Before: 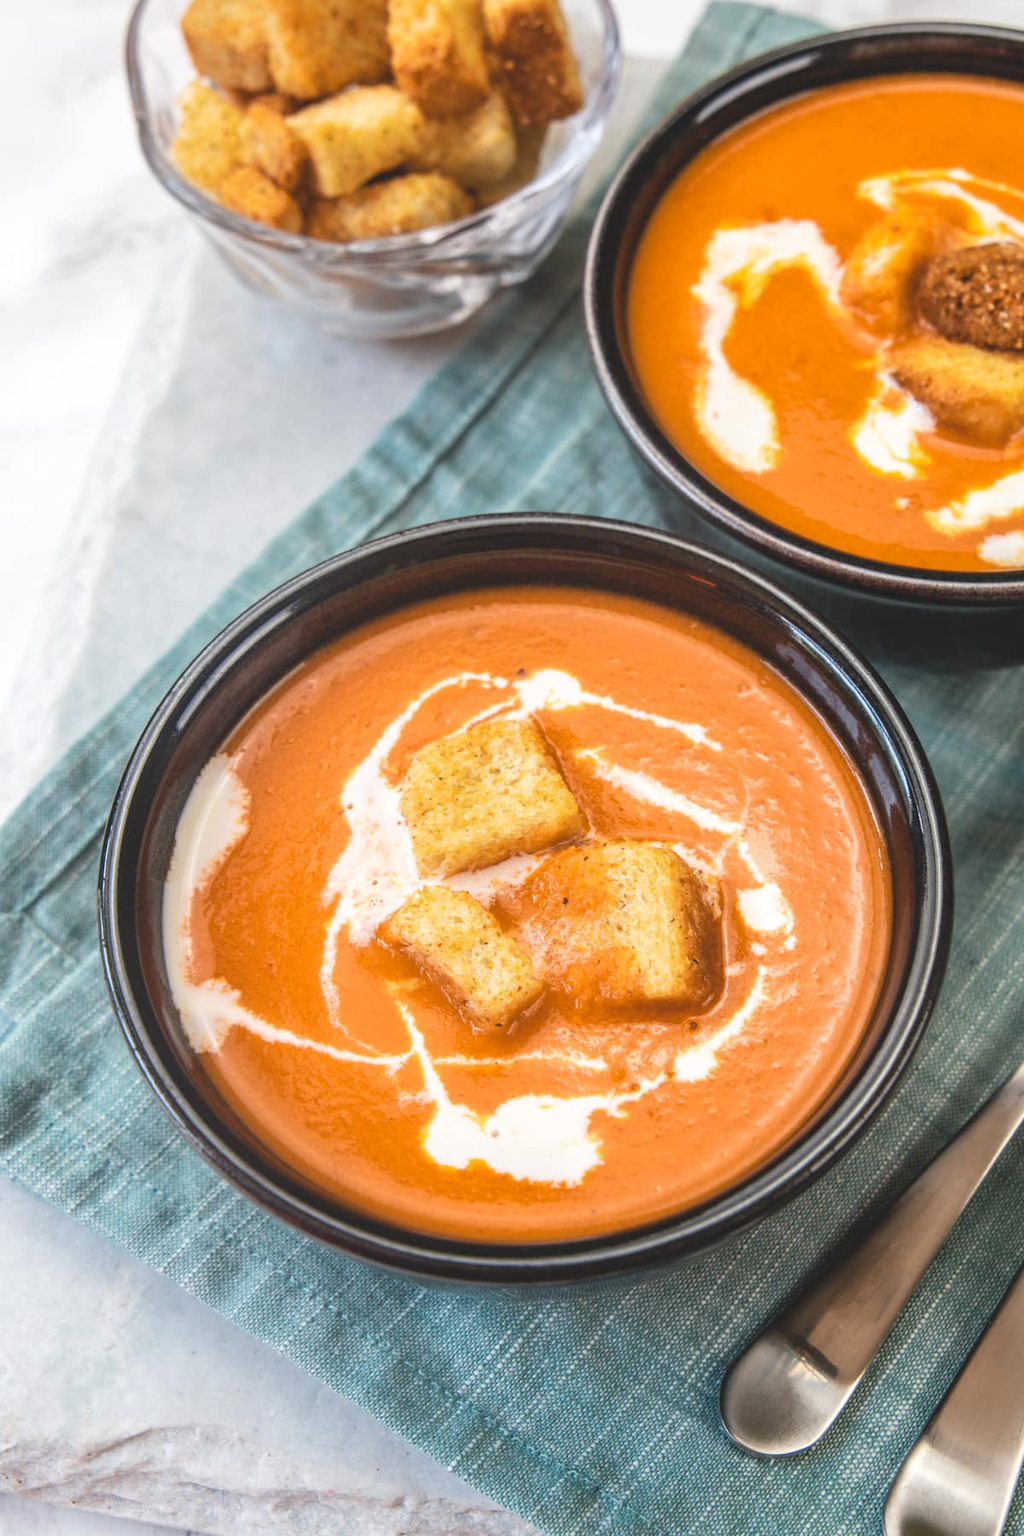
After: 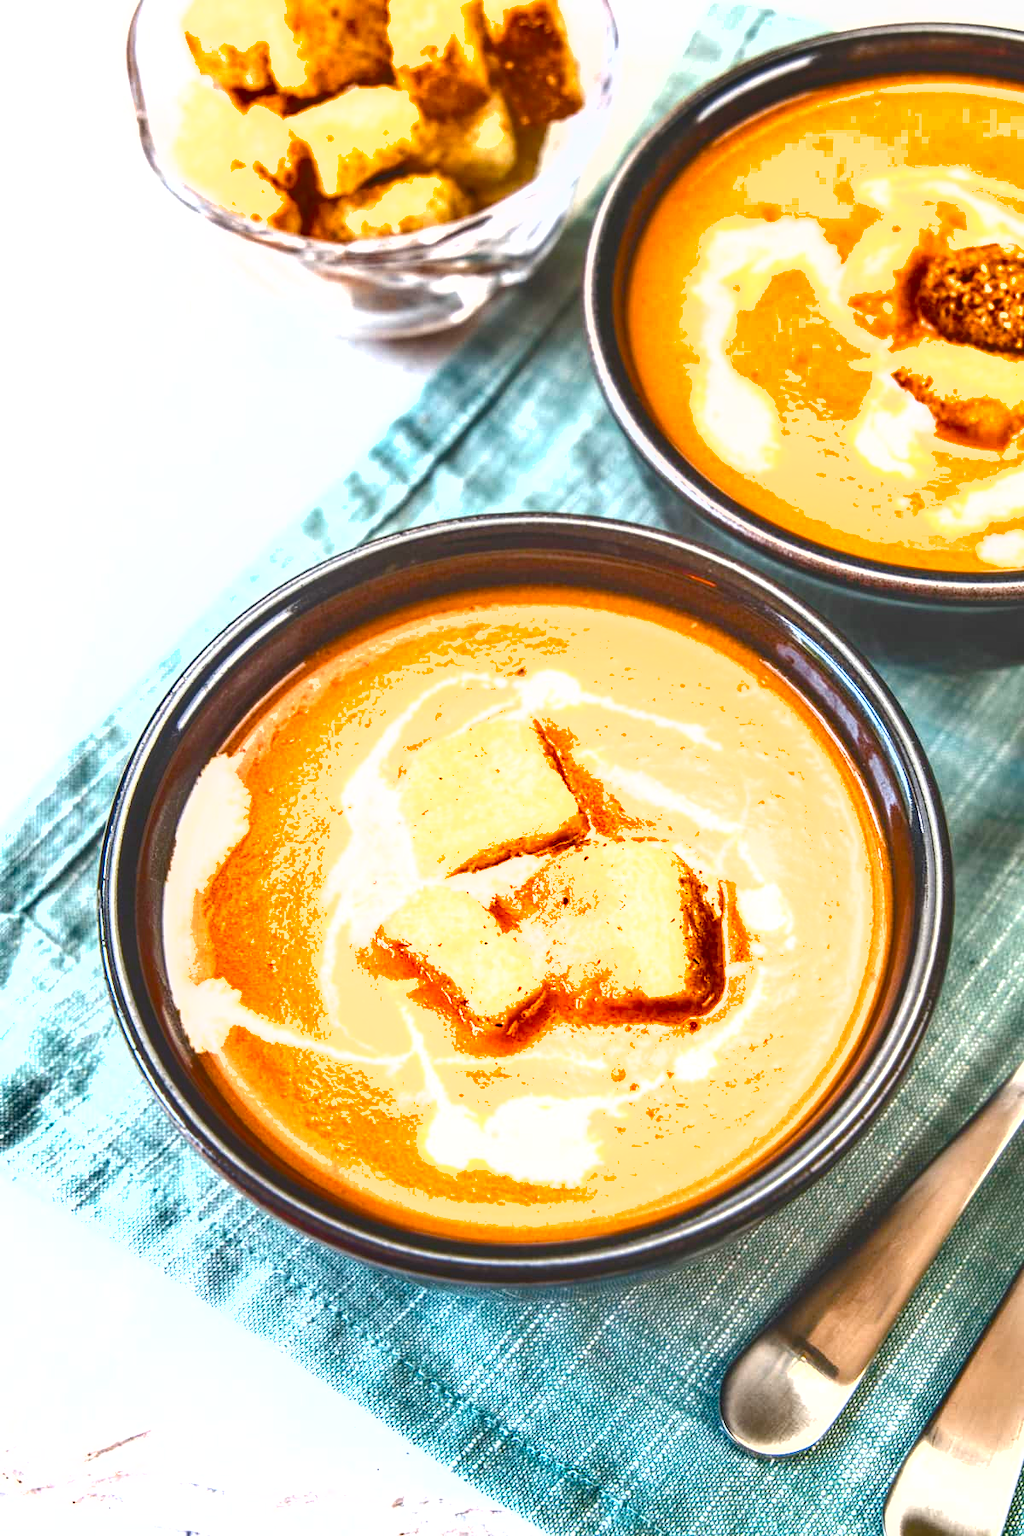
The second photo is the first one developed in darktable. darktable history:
color balance rgb: linear chroma grading › shadows -2.2%, linear chroma grading › highlights -15%, linear chroma grading › global chroma -10%, linear chroma grading › mid-tones -10%, perceptual saturation grading › global saturation 45%, perceptual saturation grading › highlights -50%, perceptual saturation grading › shadows 30%, perceptual brilliance grading › global brilliance 18%, global vibrance 45%
local contrast: on, module defaults
exposure: black level correction 0, exposure 0.7 EV, compensate exposure bias true, compensate highlight preservation false
shadows and highlights: low approximation 0.01, soften with gaussian
